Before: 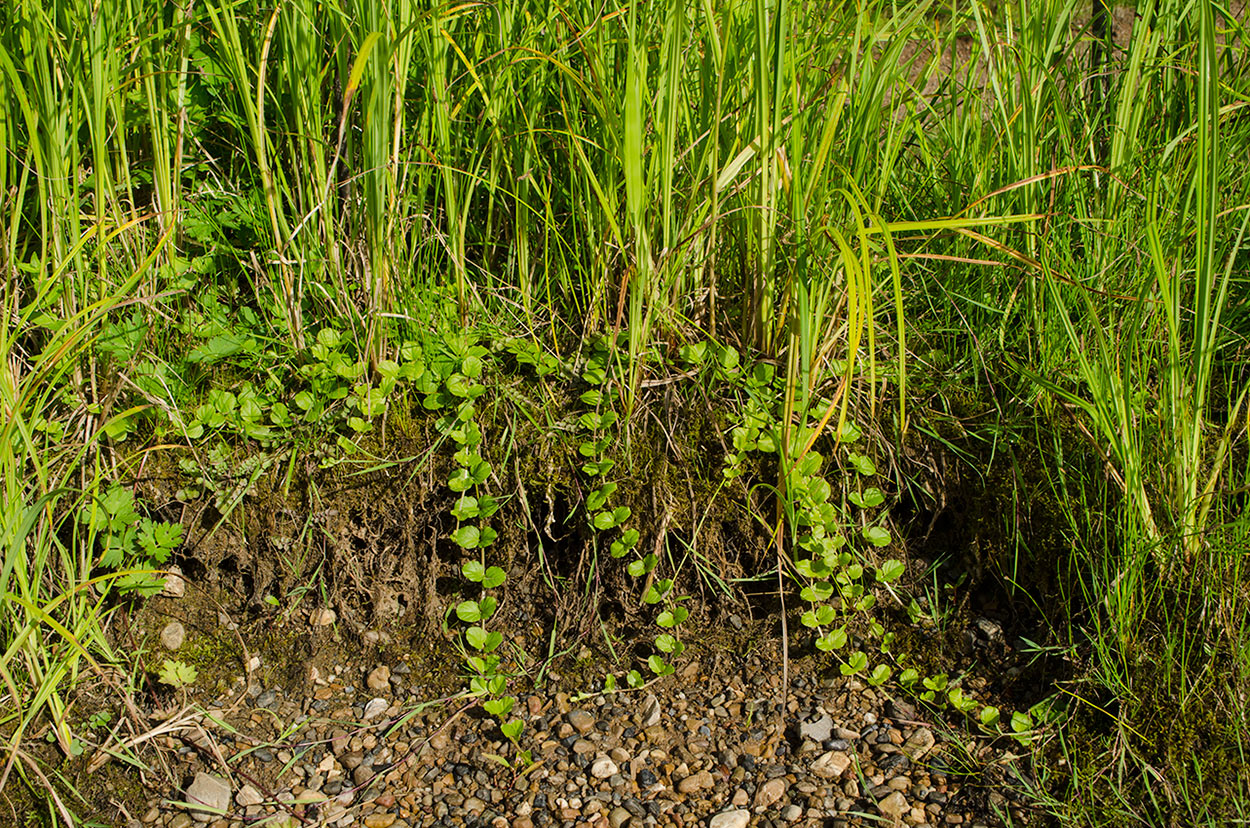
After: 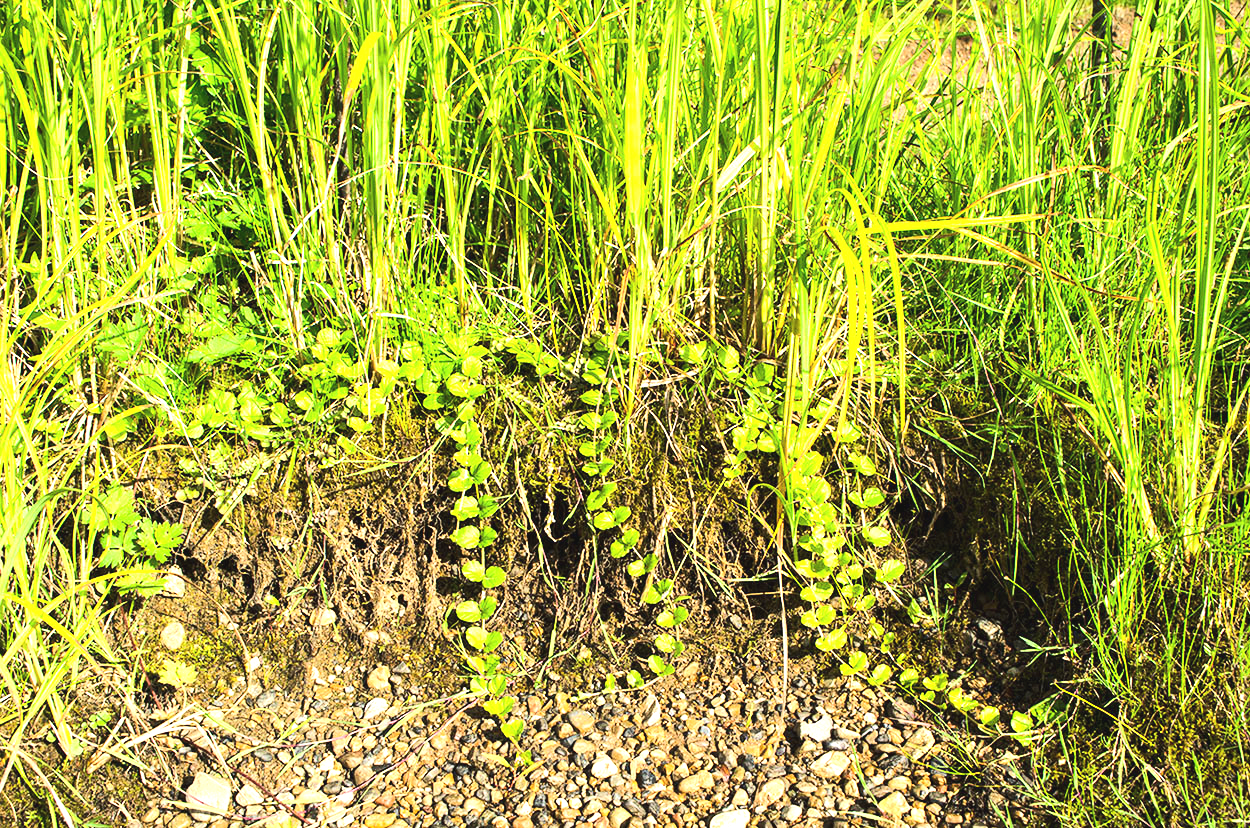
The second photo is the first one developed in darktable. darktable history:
tone equalizer: -8 EV 0.006 EV, -7 EV -0.027 EV, -6 EV 0.041 EV, -5 EV 0.03 EV, -4 EV 0.308 EV, -3 EV 0.635 EV, -2 EV 0.572 EV, -1 EV 0.203 EV, +0 EV 0.047 EV, edges refinement/feathering 500, mask exposure compensation -1.57 EV, preserve details no
exposure: black level correction -0.002, exposure 1.326 EV, compensate highlight preservation false
